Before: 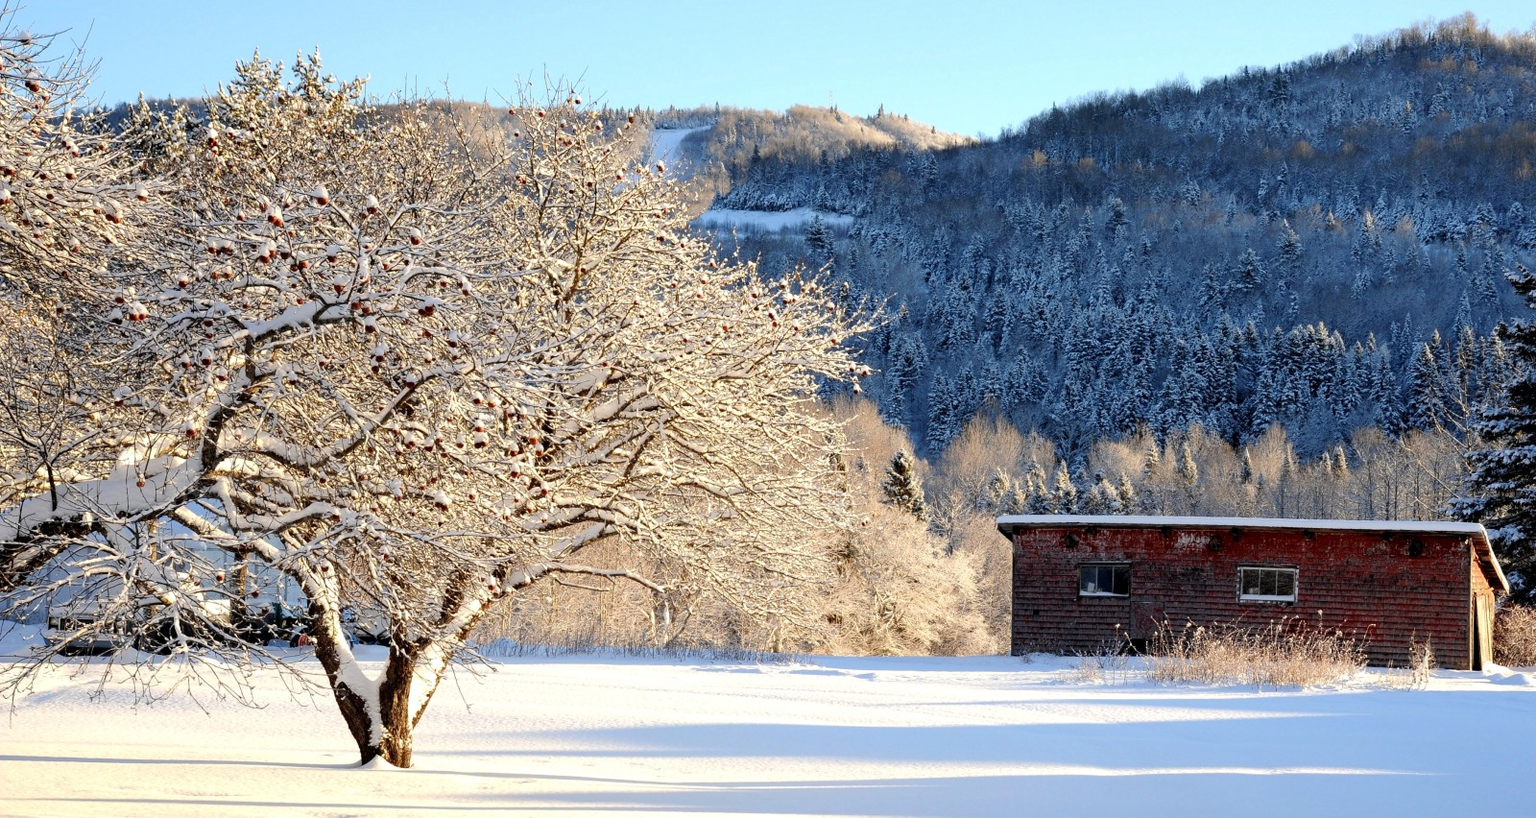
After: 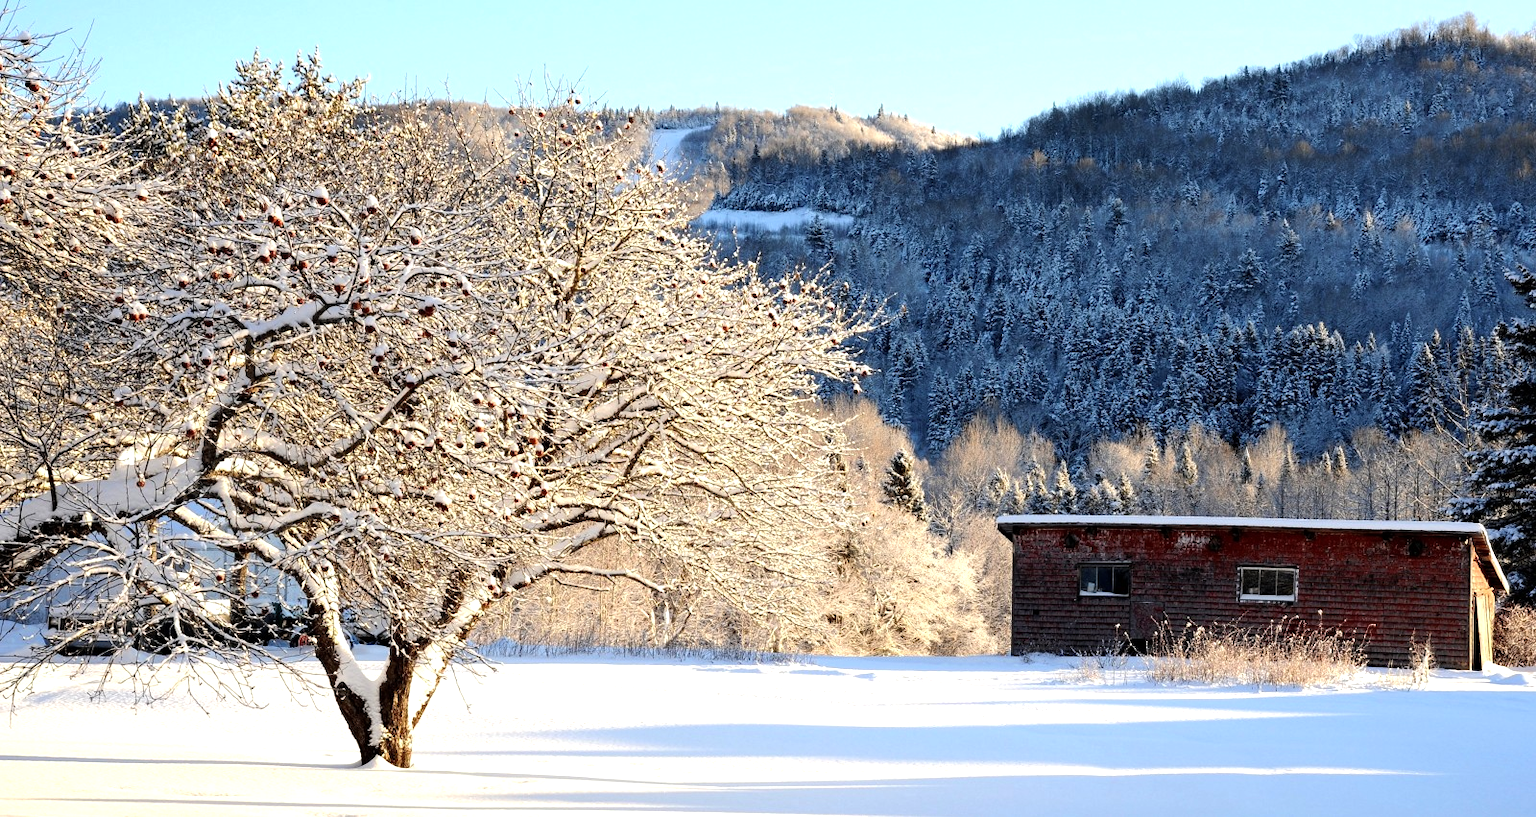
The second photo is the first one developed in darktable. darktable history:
tone equalizer: -8 EV -0.411 EV, -7 EV -0.403 EV, -6 EV -0.345 EV, -5 EV -0.219 EV, -3 EV 0.207 EV, -2 EV 0.34 EV, -1 EV 0.39 EV, +0 EV 0.424 EV, edges refinement/feathering 500, mask exposure compensation -1.57 EV, preserve details no
